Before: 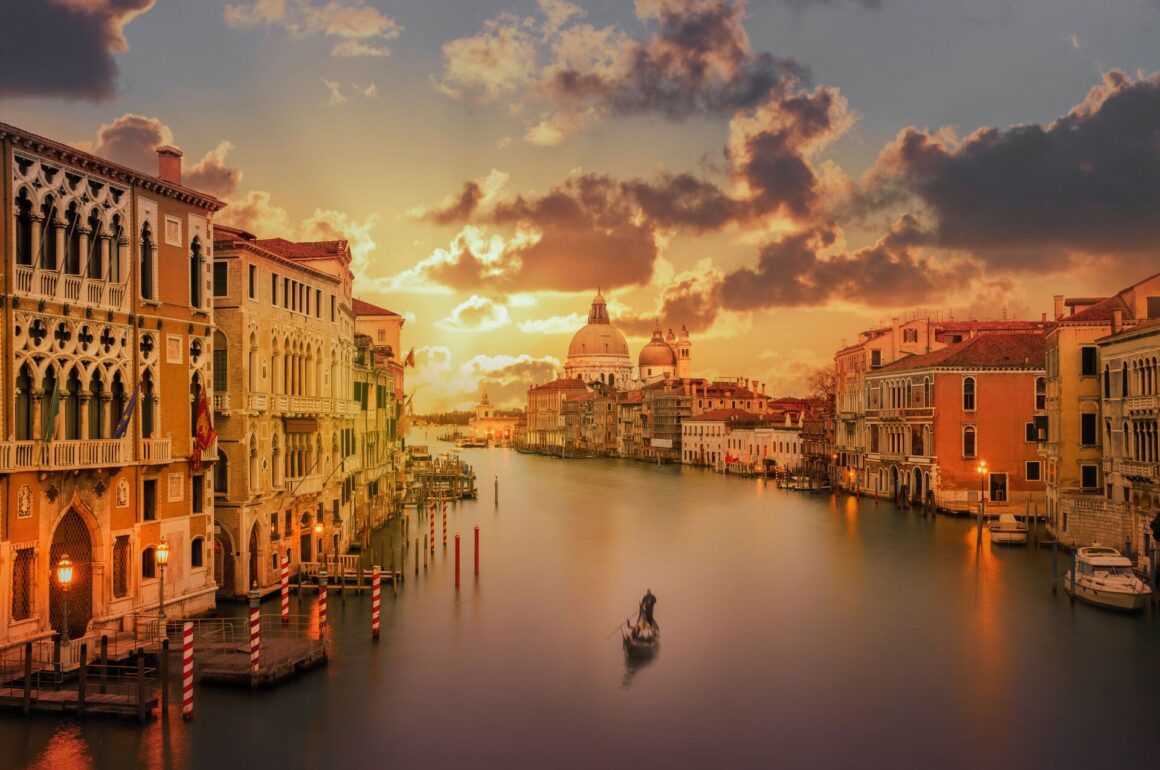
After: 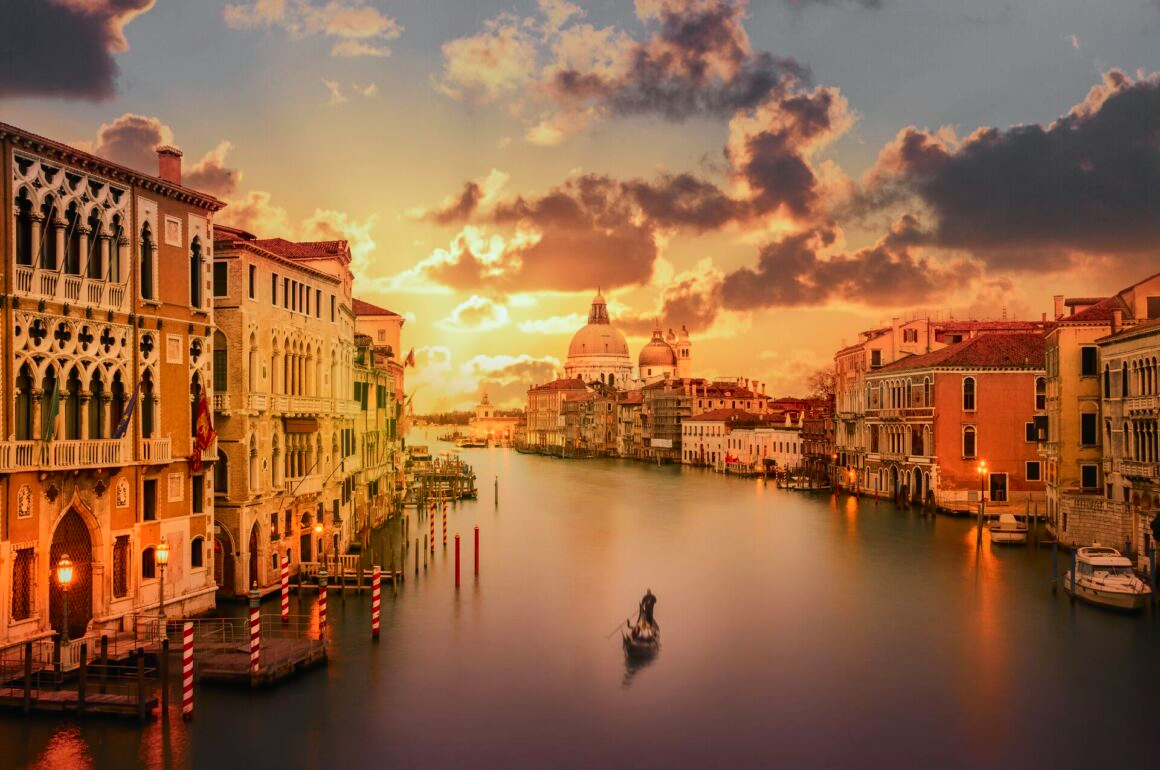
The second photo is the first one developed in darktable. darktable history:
tone curve: curves: ch0 [(0, 0.01) (0.037, 0.032) (0.131, 0.108) (0.275, 0.258) (0.483, 0.512) (0.61, 0.661) (0.696, 0.742) (0.792, 0.834) (0.911, 0.936) (0.997, 0.995)]; ch1 [(0, 0) (0.308, 0.29) (0.425, 0.411) (0.503, 0.502) (0.551, 0.563) (0.683, 0.706) (0.746, 0.77) (1, 1)]; ch2 [(0, 0) (0.246, 0.233) (0.36, 0.352) (0.415, 0.415) (0.485, 0.487) (0.502, 0.502) (0.525, 0.523) (0.545, 0.552) (0.587, 0.6) (0.636, 0.652) (0.711, 0.729) (0.845, 0.855) (0.998, 0.977)], color space Lab, independent channels, preserve colors none
